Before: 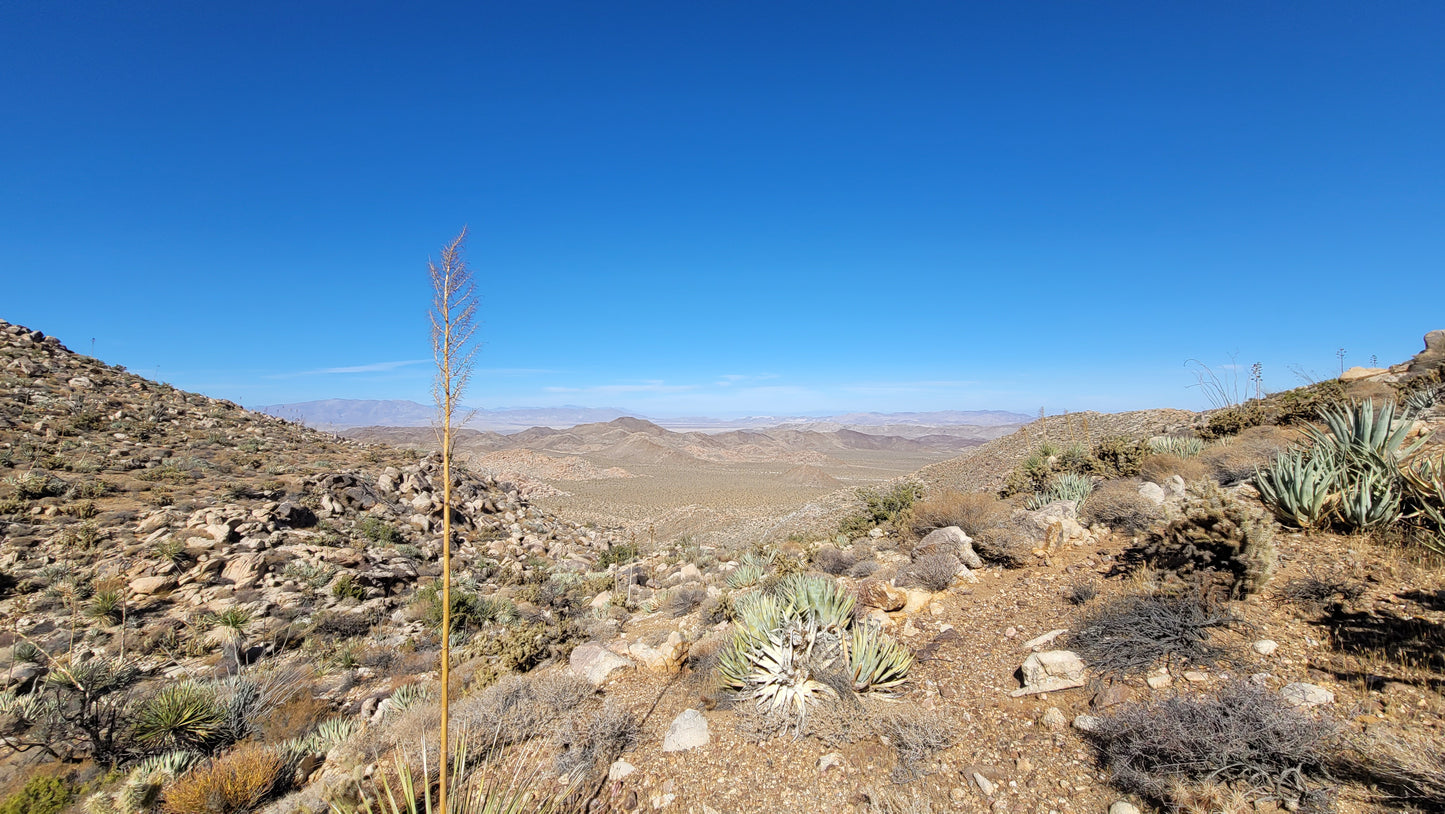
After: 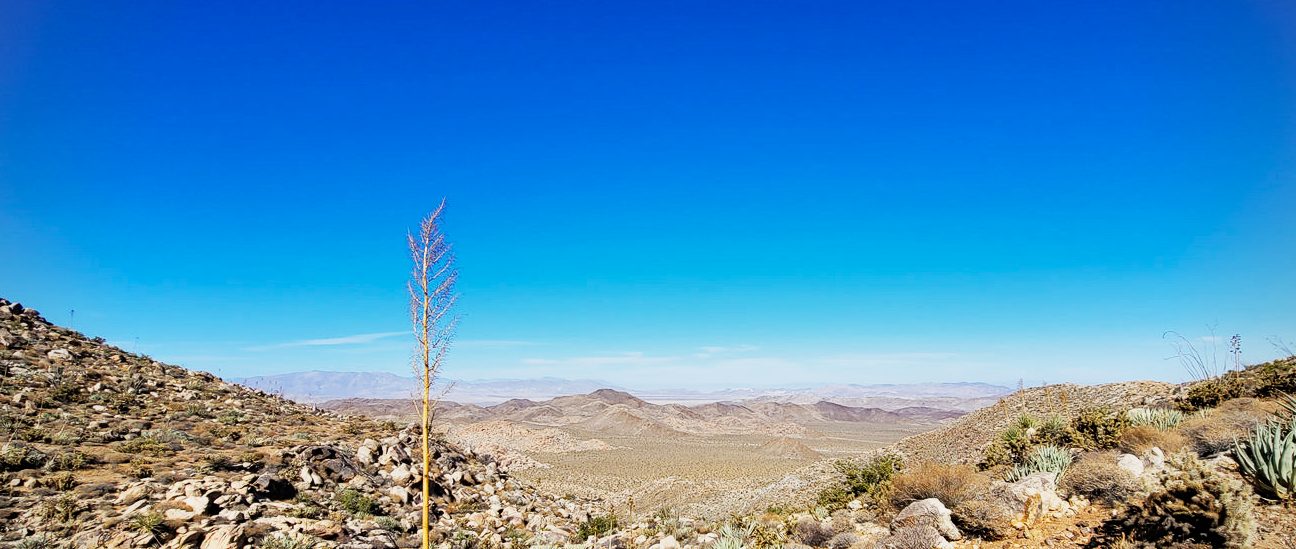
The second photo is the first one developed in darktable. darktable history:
shadows and highlights: soften with gaussian
crop: left 1.509%, top 3.452%, right 7.696%, bottom 28.452%
sigmoid: contrast 1.93, skew 0.29, preserve hue 0%
vignetting: fall-off radius 93.87%
